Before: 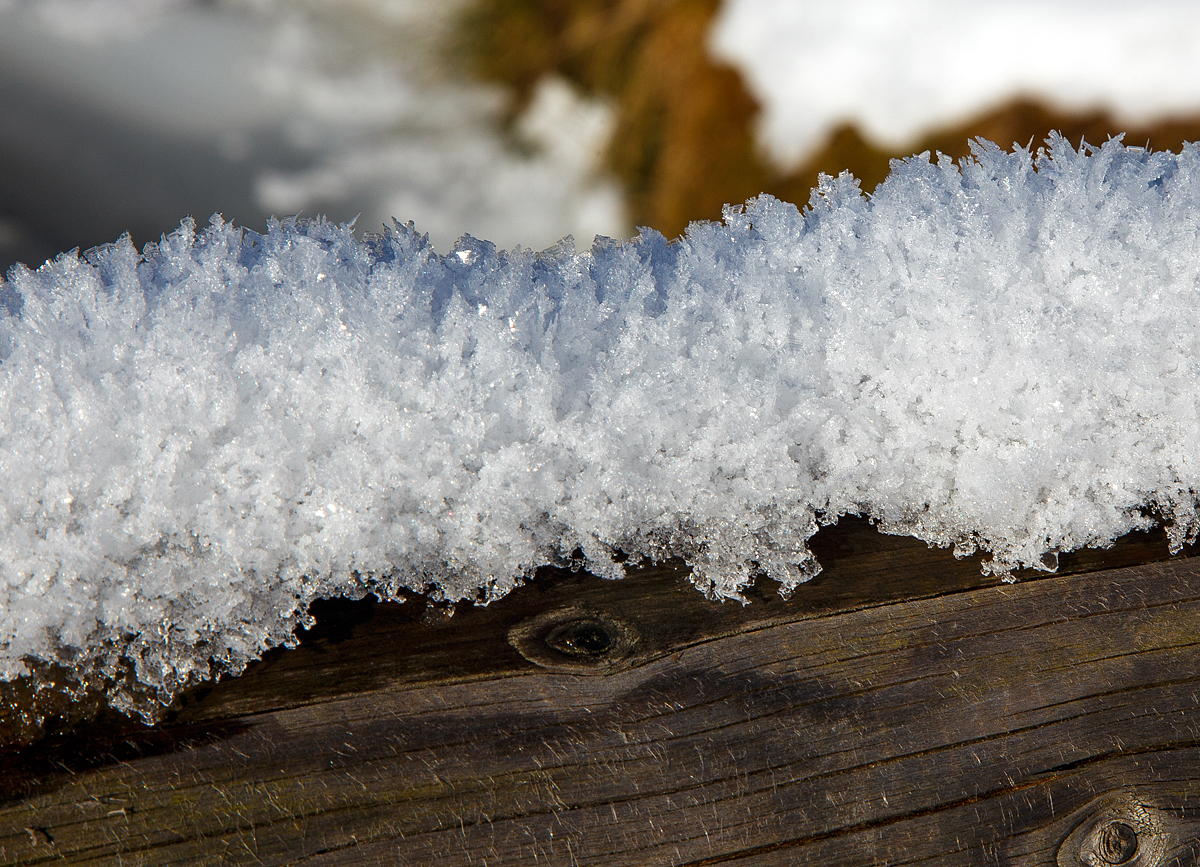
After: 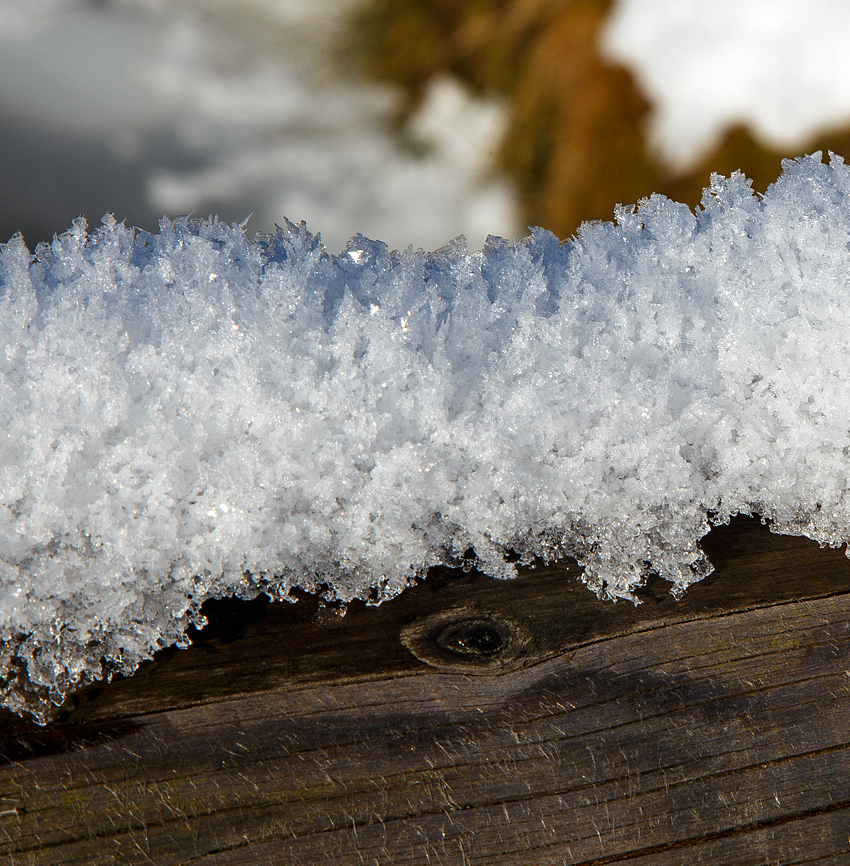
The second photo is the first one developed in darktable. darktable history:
crop and rotate: left 9.009%, right 20.105%
